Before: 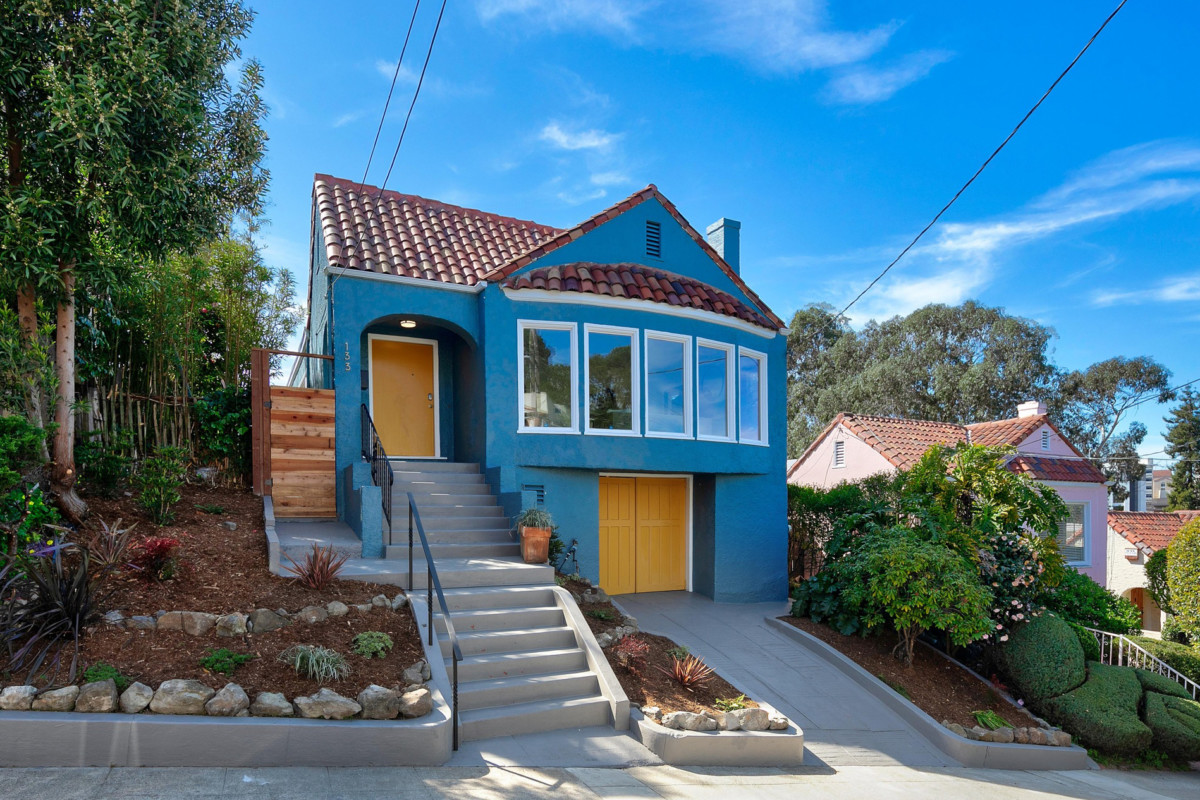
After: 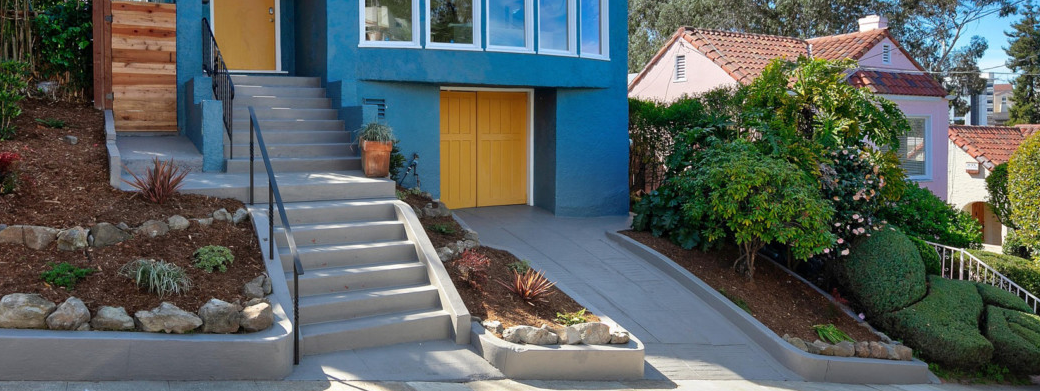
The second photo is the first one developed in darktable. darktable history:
crop and rotate: left 13.255%, top 48.366%, bottom 2.757%
